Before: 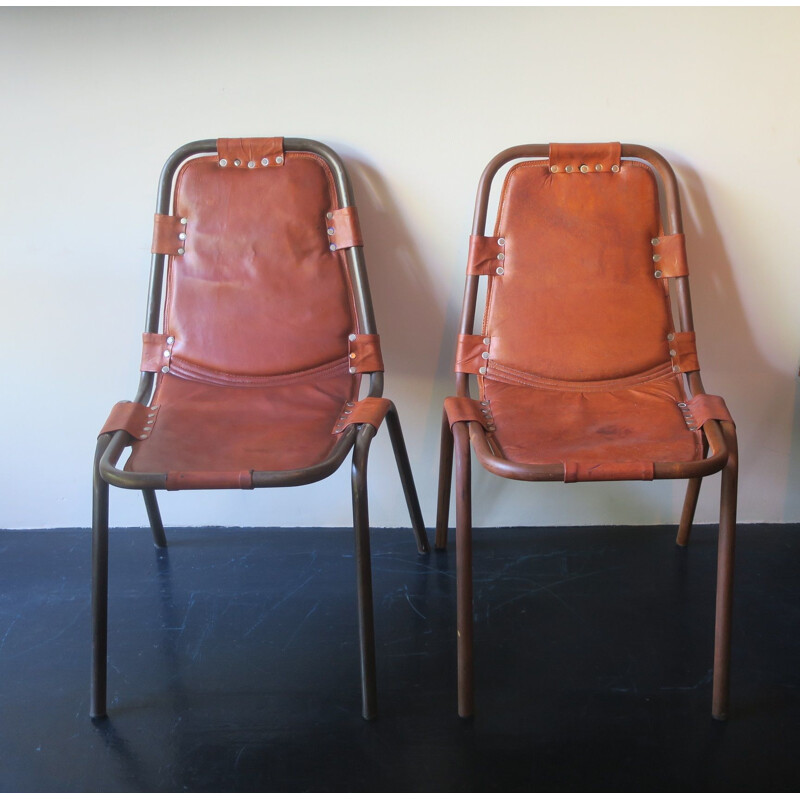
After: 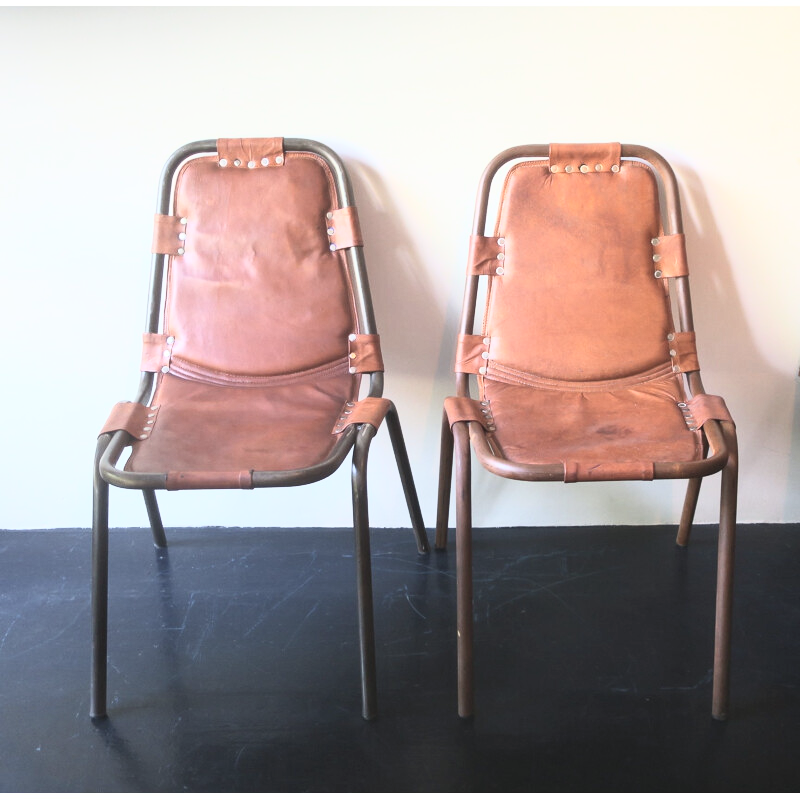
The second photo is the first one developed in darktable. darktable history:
contrast brightness saturation: contrast 0.433, brightness 0.549, saturation -0.204
